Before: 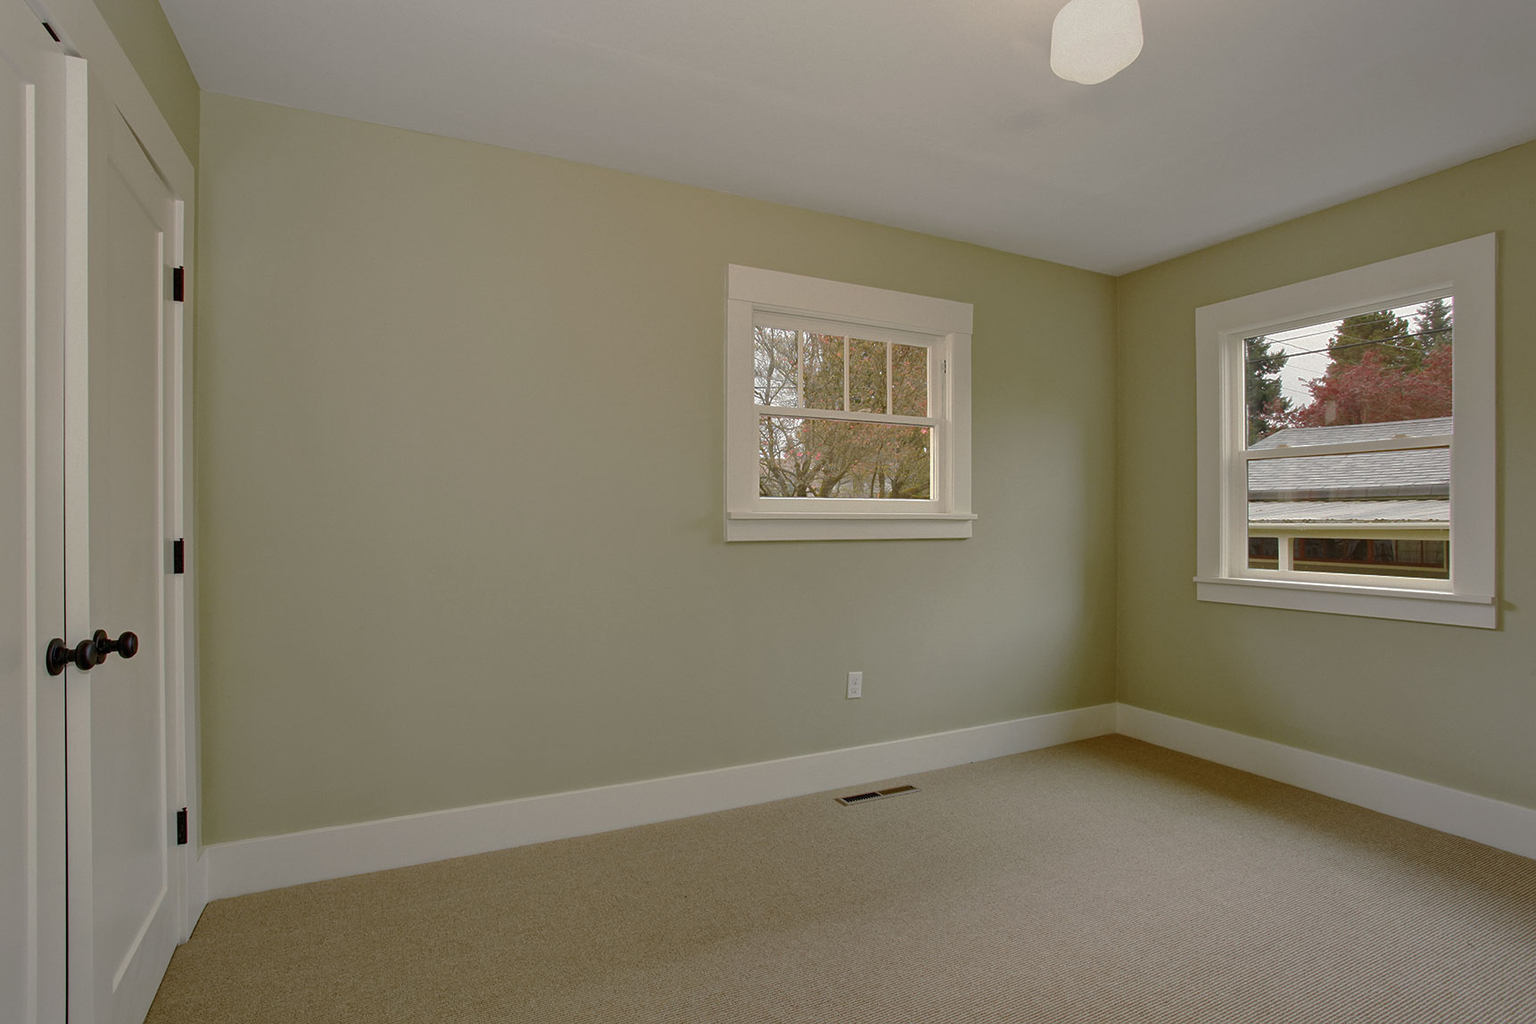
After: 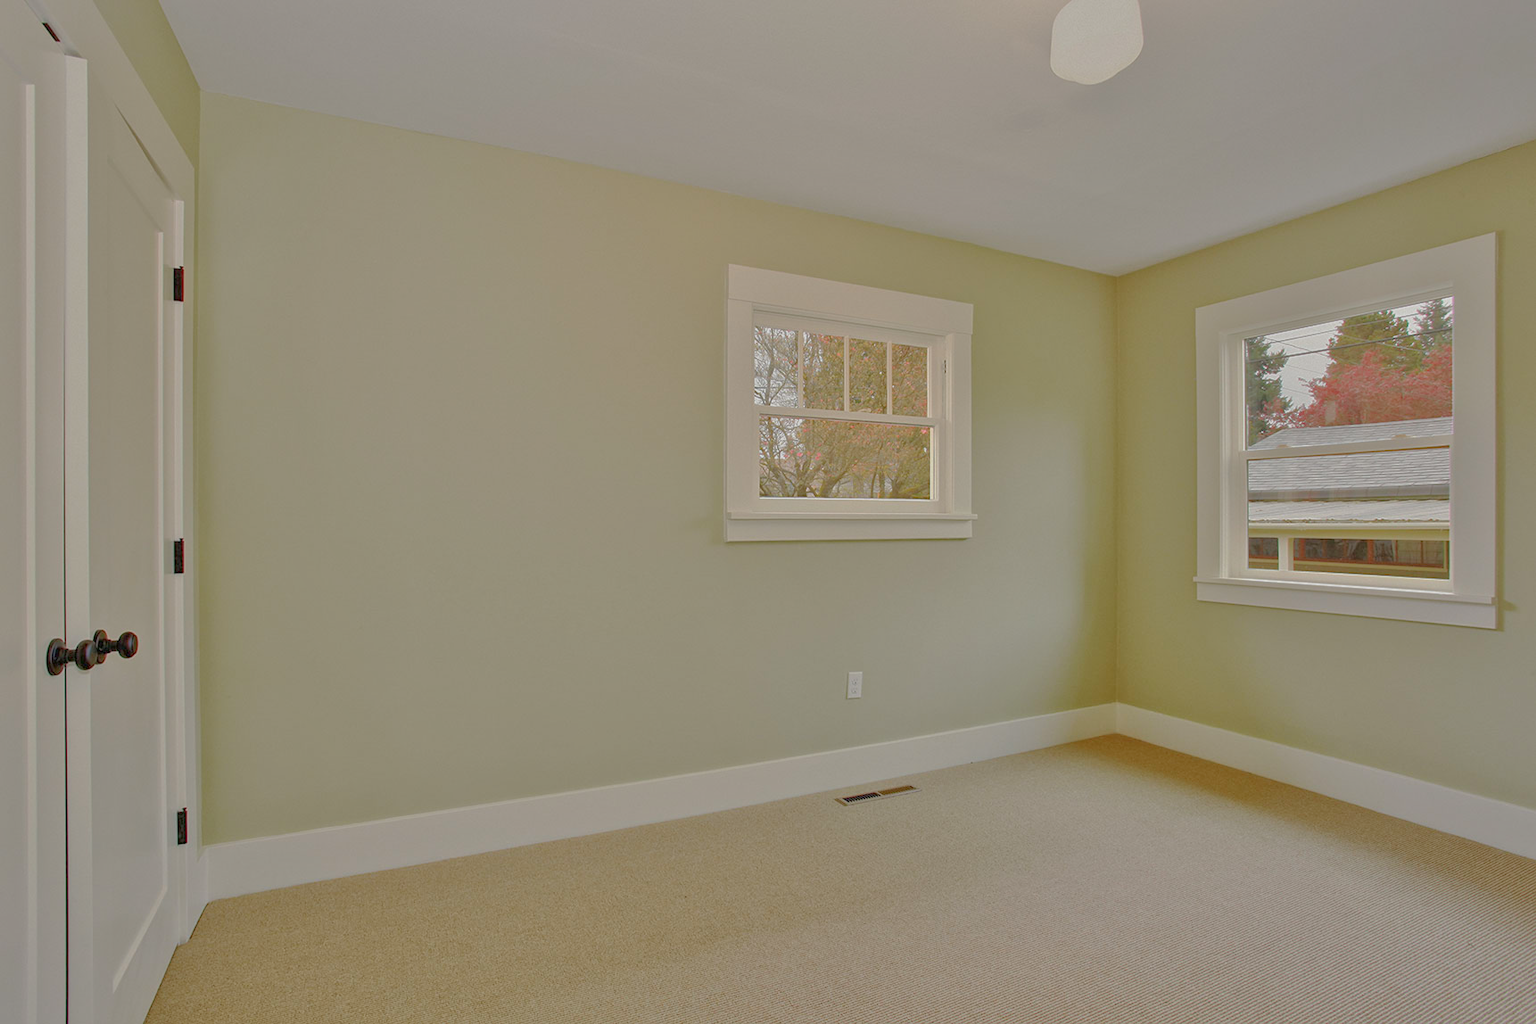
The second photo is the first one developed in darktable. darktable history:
color balance rgb: contrast -30%
tone equalizer: -7 EV 0.15 EV, -6 EV 0.6 EV, -5 EV 1.15 EV, -4 EV 1.33 EV, -3 EV 1.15 EV, -2 EV 0.6 EV, -1 EV 0.15 EV, mask exposure compensation -0.5 EV
